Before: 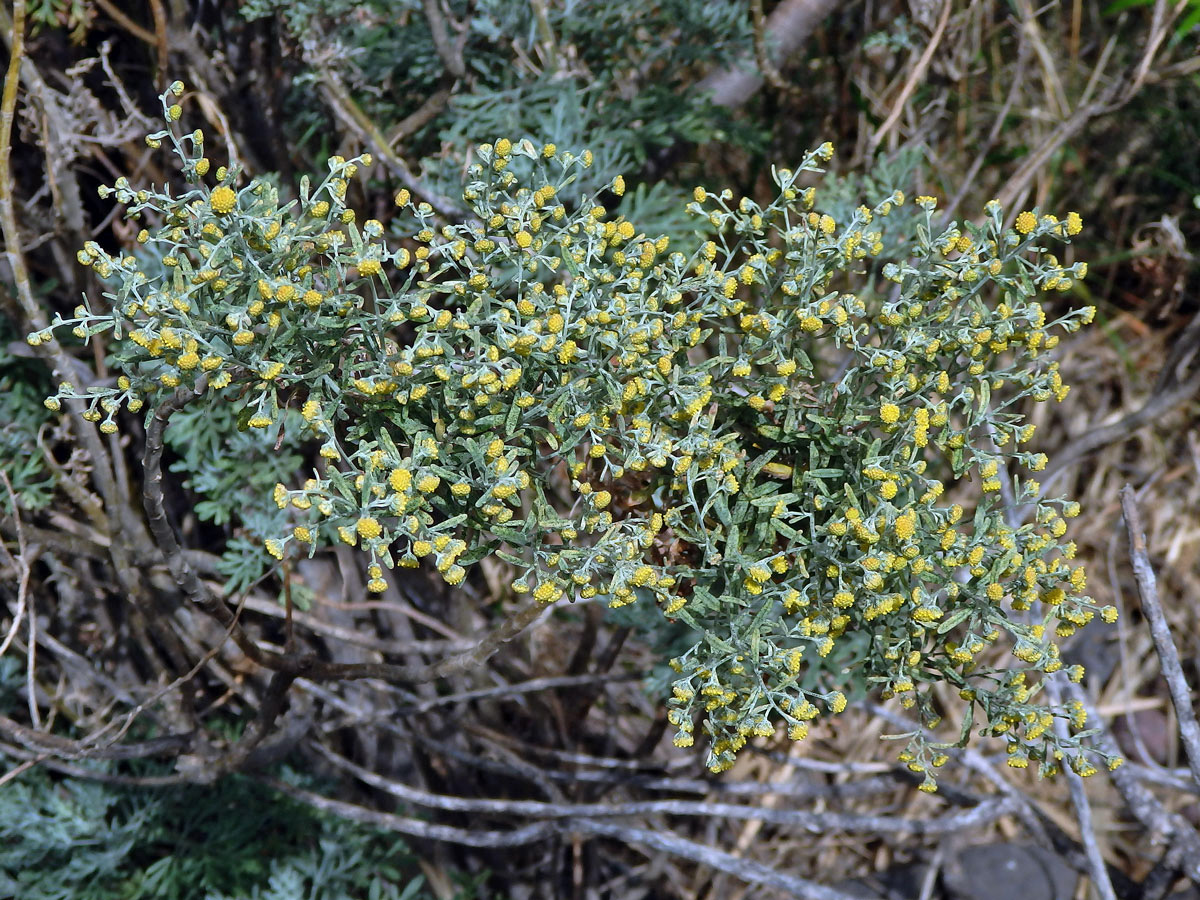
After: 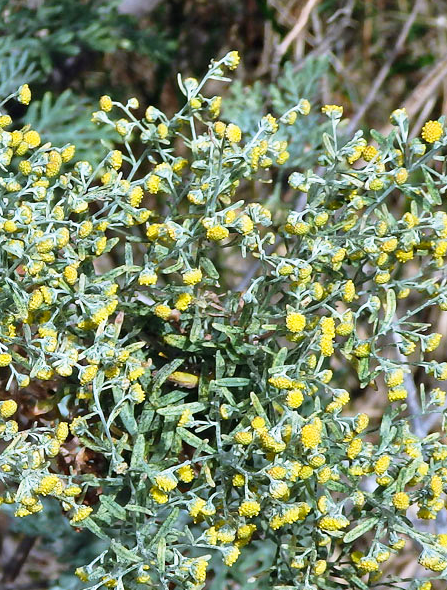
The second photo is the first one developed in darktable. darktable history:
exposure: compensate highlight preservation false
base curve: curves: ch0 [(0, 0) (0.579, 0.807) (1, 1)], preserve colors none
crop and rotate: left 49.575%, top 10.153%, right 13.104%, bottom 24.21%
color balance rgb: shadows lift › luminance -9.349%, perceptual saturation grading › global saturation 0.649%, global vibrance 20%
